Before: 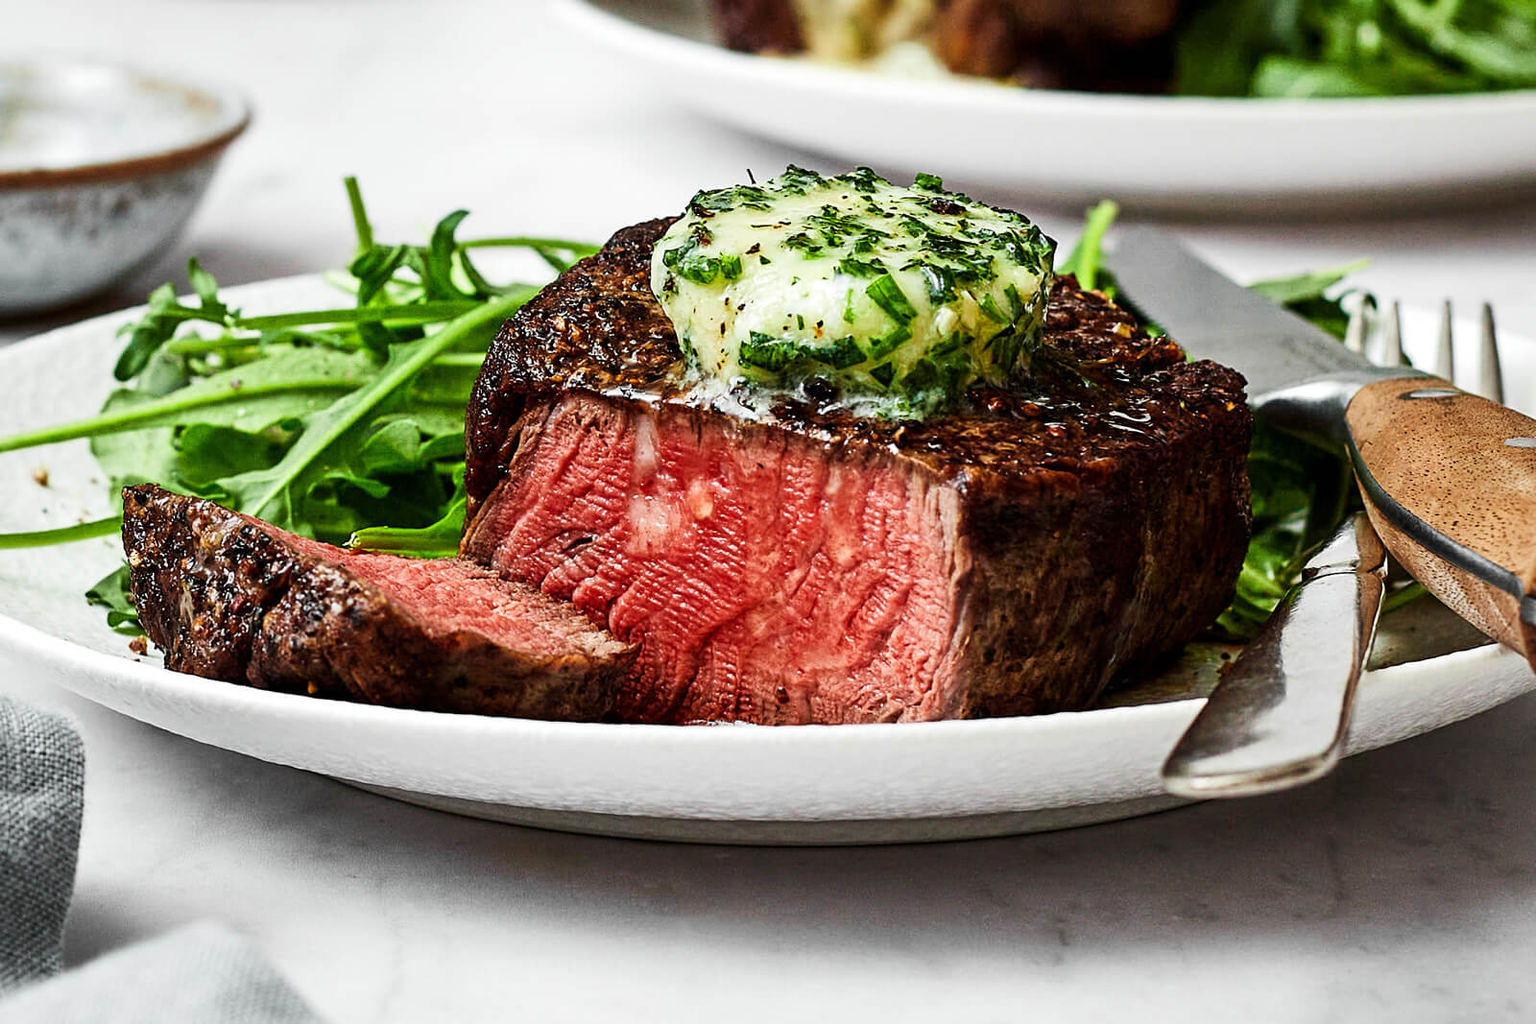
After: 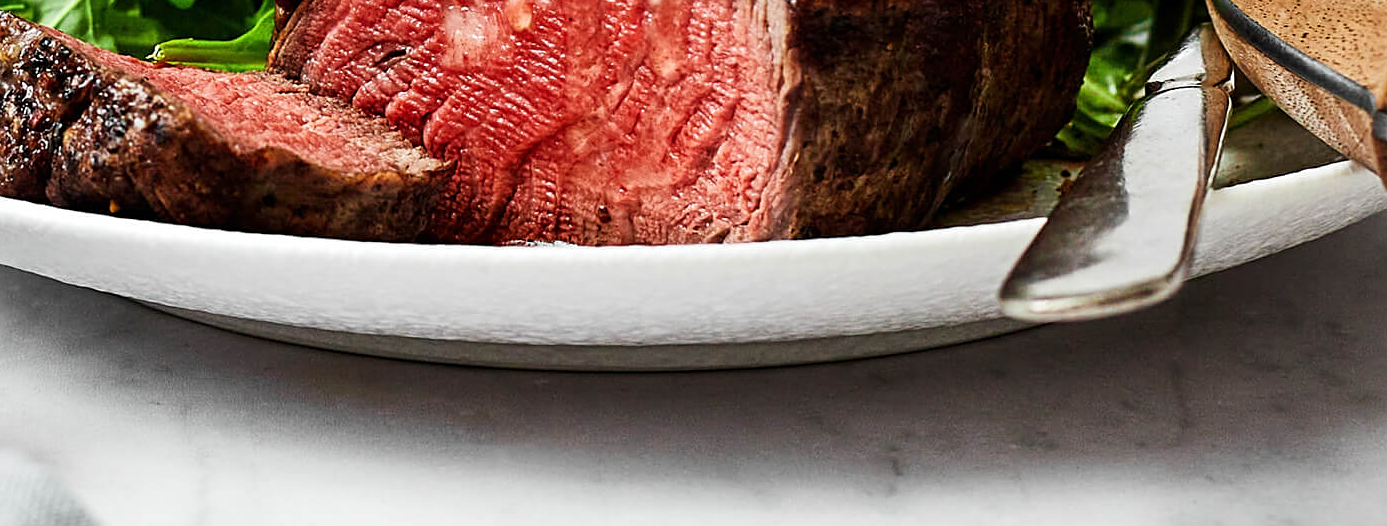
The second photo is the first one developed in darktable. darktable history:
sharpen: amount 0.202
crop and rotate: left 13.274%, top 47.819%, bottom 2.829%
